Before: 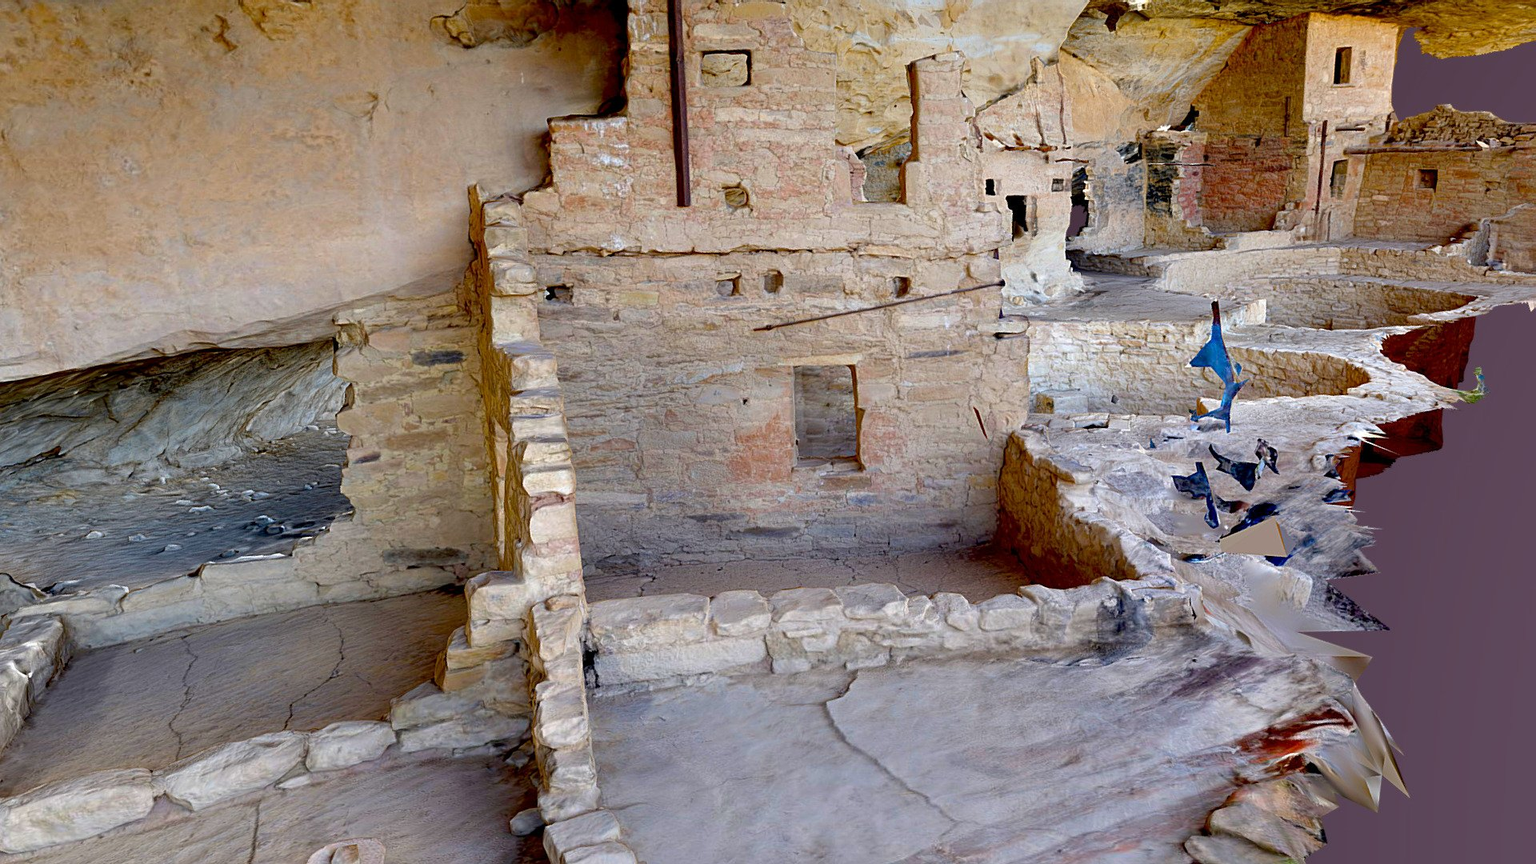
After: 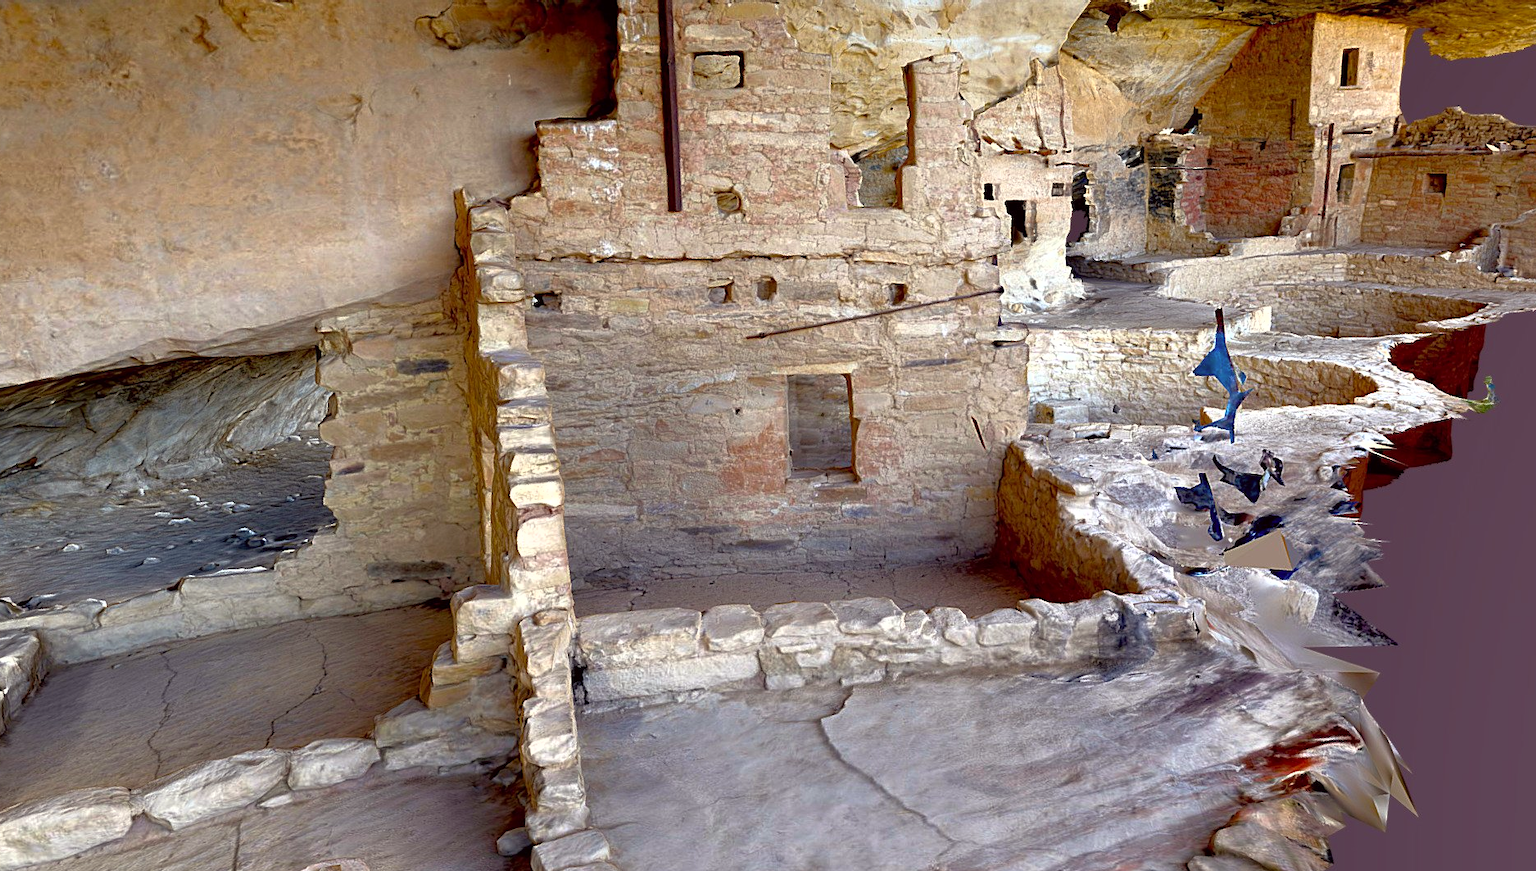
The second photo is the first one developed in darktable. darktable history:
color correction: highlights a* -0.943, highlights b* 4.54, shadows a* 3.6
crop and rotate: left 1.643%, right 0.659%, bottom 1.42%
shadows and highlights: radius 335.66, shadows 64.95, highlights 4.22, compress 87.89%, soften with gaussian
tone equalizer: -8 EV 0 EV, -7 EV -0.002 EV, -6 EV 0.003 EV, -5 EV -0.025 EV, -4 EV -0.143 EV, -3 EV -0.155 EV, -2 EV 0.232 EV, -1 EV 0.703 EV, +0 EV 0.501 EV, edges refinement/feathering 500, mask exposure compensation -1.57 EV, preserve details no
